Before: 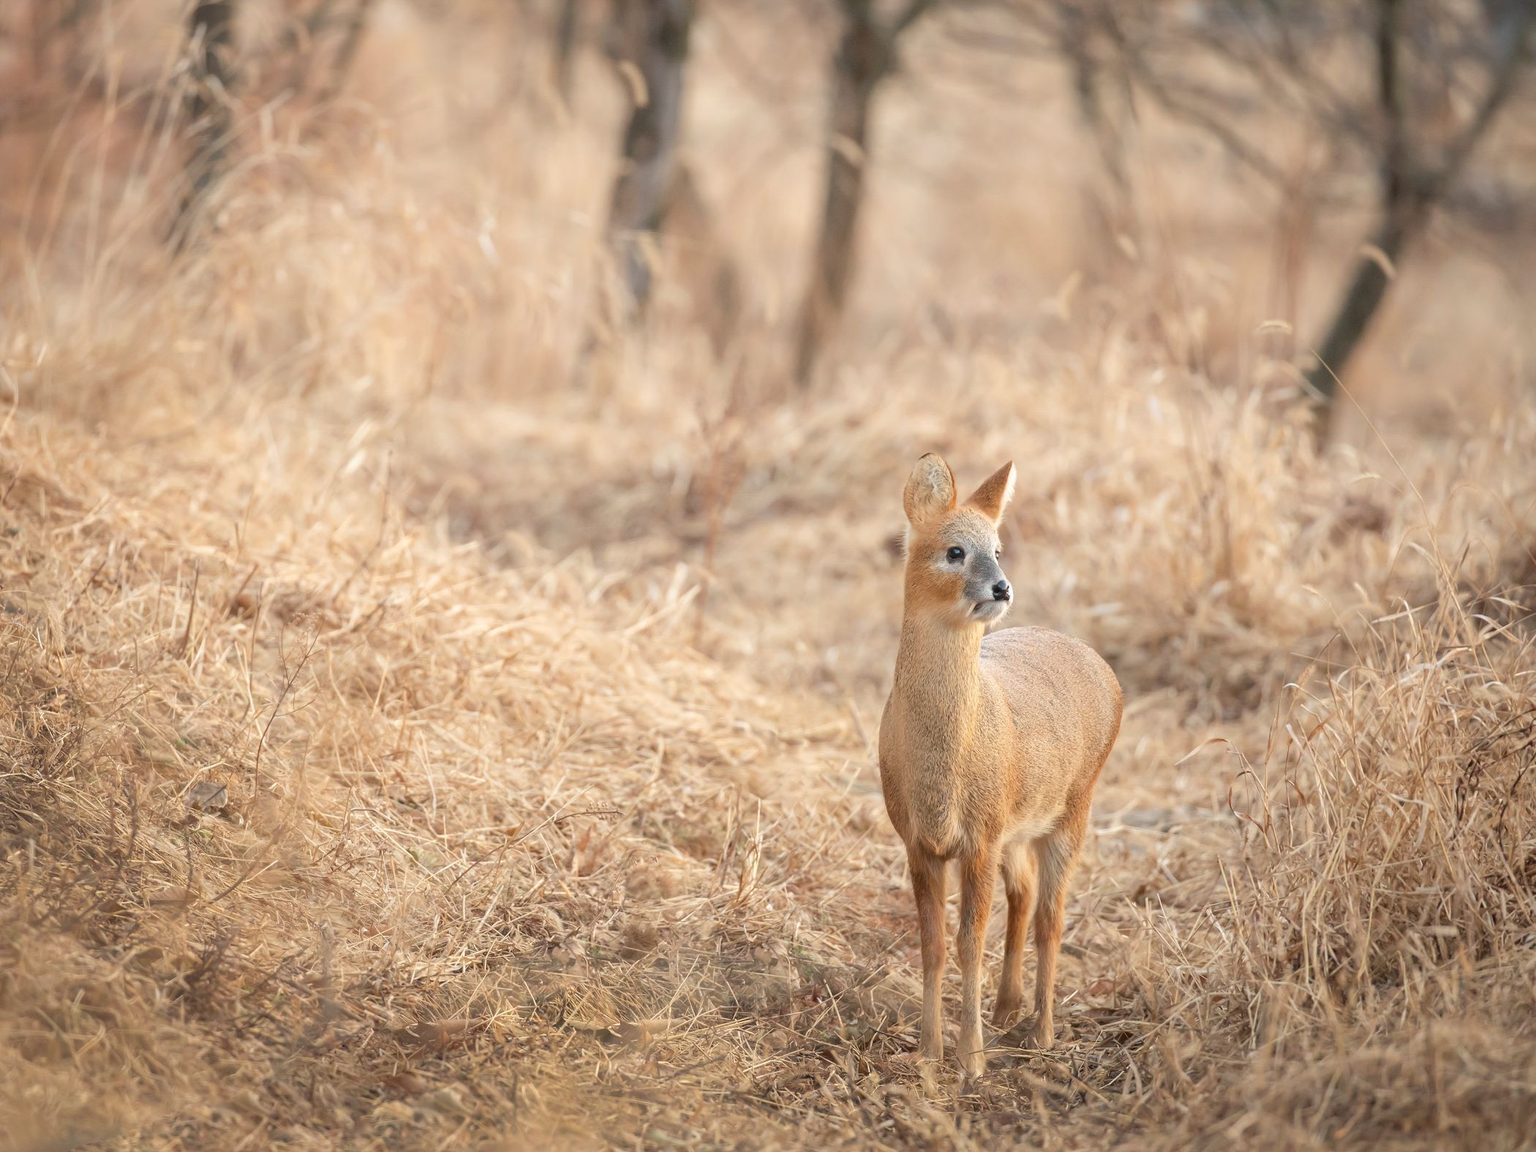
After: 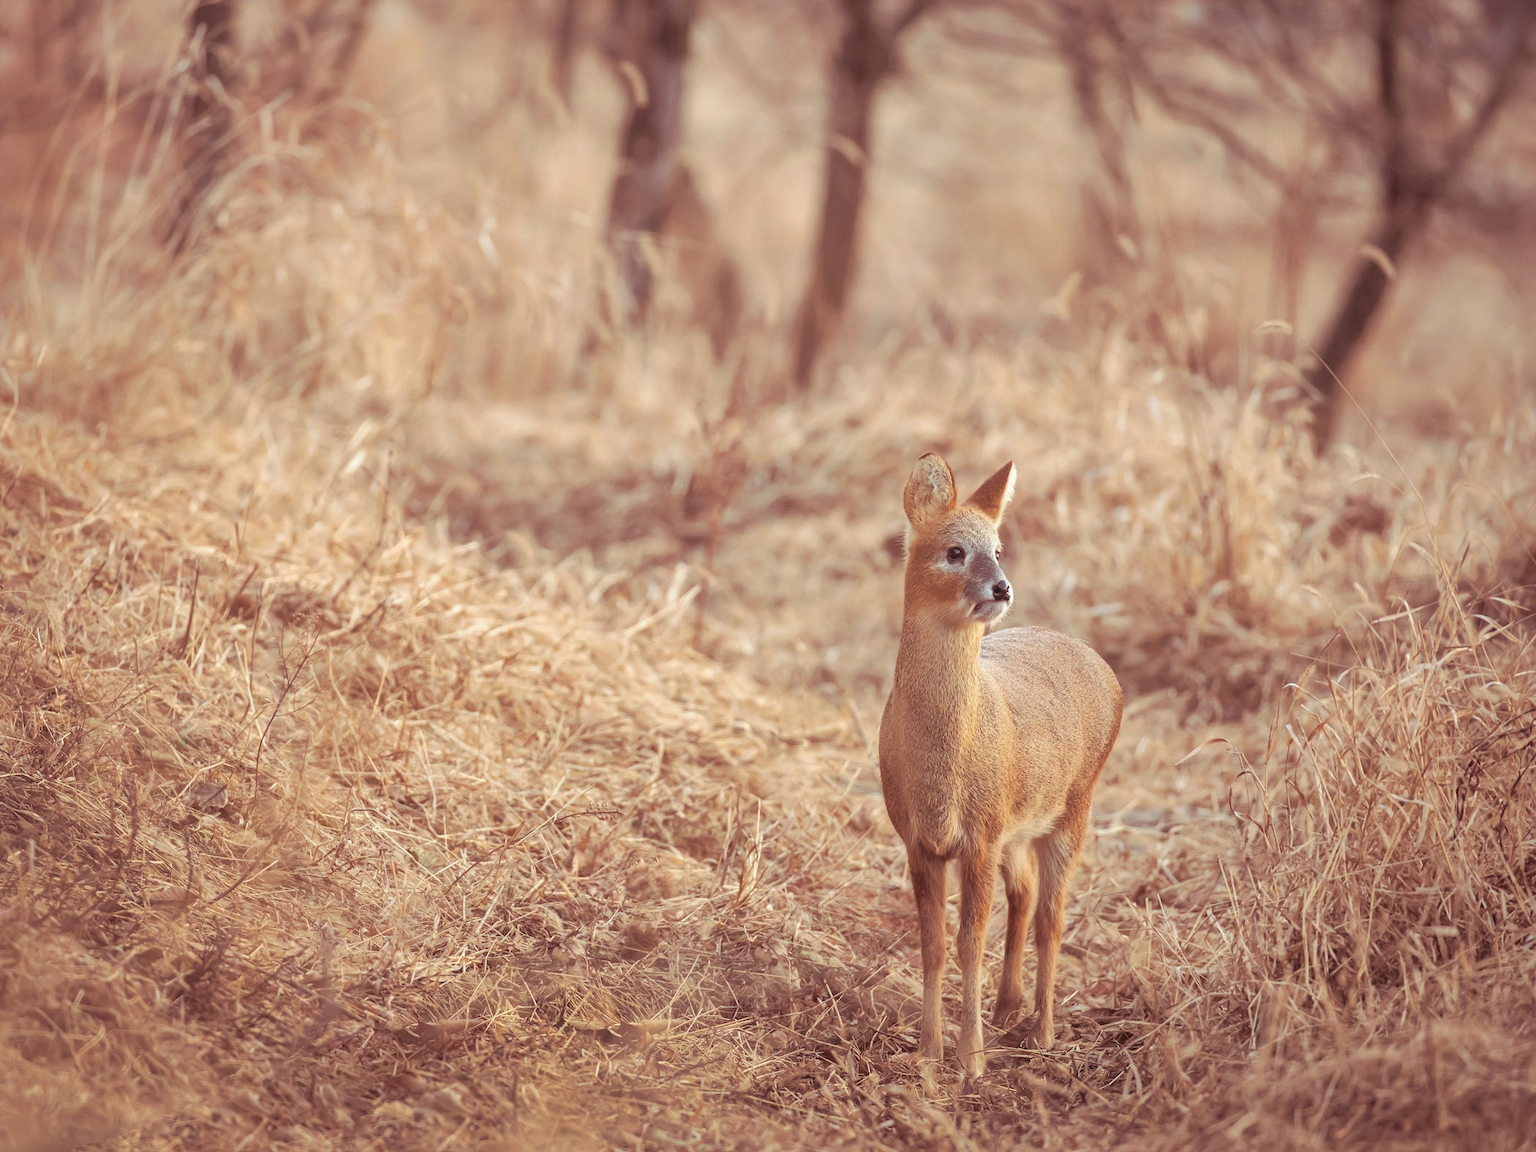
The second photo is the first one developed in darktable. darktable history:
shadows and highlights: on, module defaults
split-toning: on, module defaults
